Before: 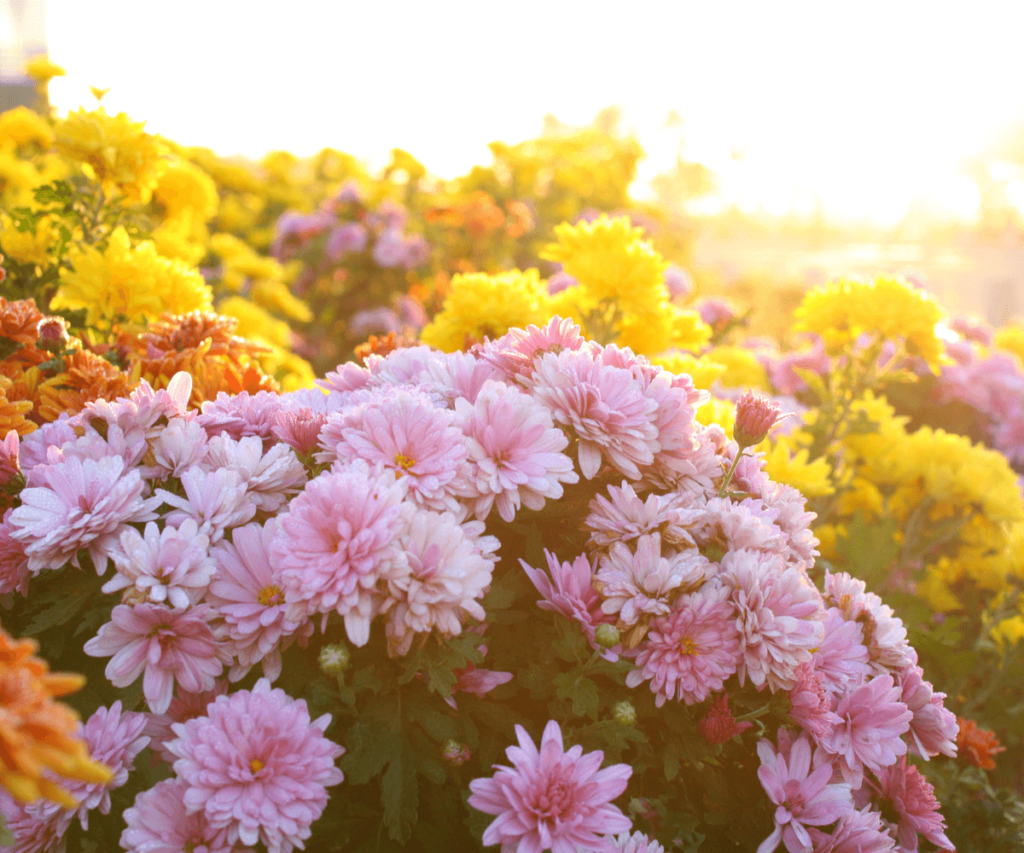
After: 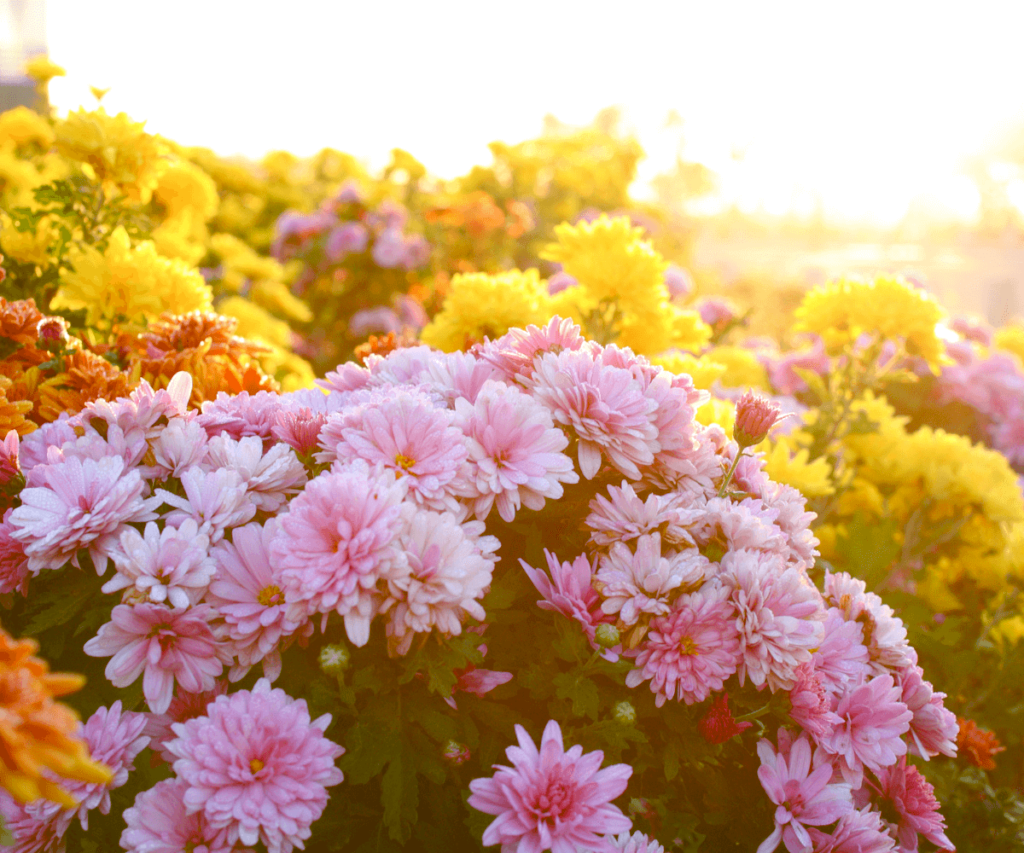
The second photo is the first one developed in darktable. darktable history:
color balance rgb: shadows lift › chroma 1.034%, shadows lift › hue 28.25°, power › hue 209.68°, perceptual saturation grading › global saturation 20%, perceptual saturation grading › highlights -25.363%, perceptual saturation grading › shadows 49.771%
